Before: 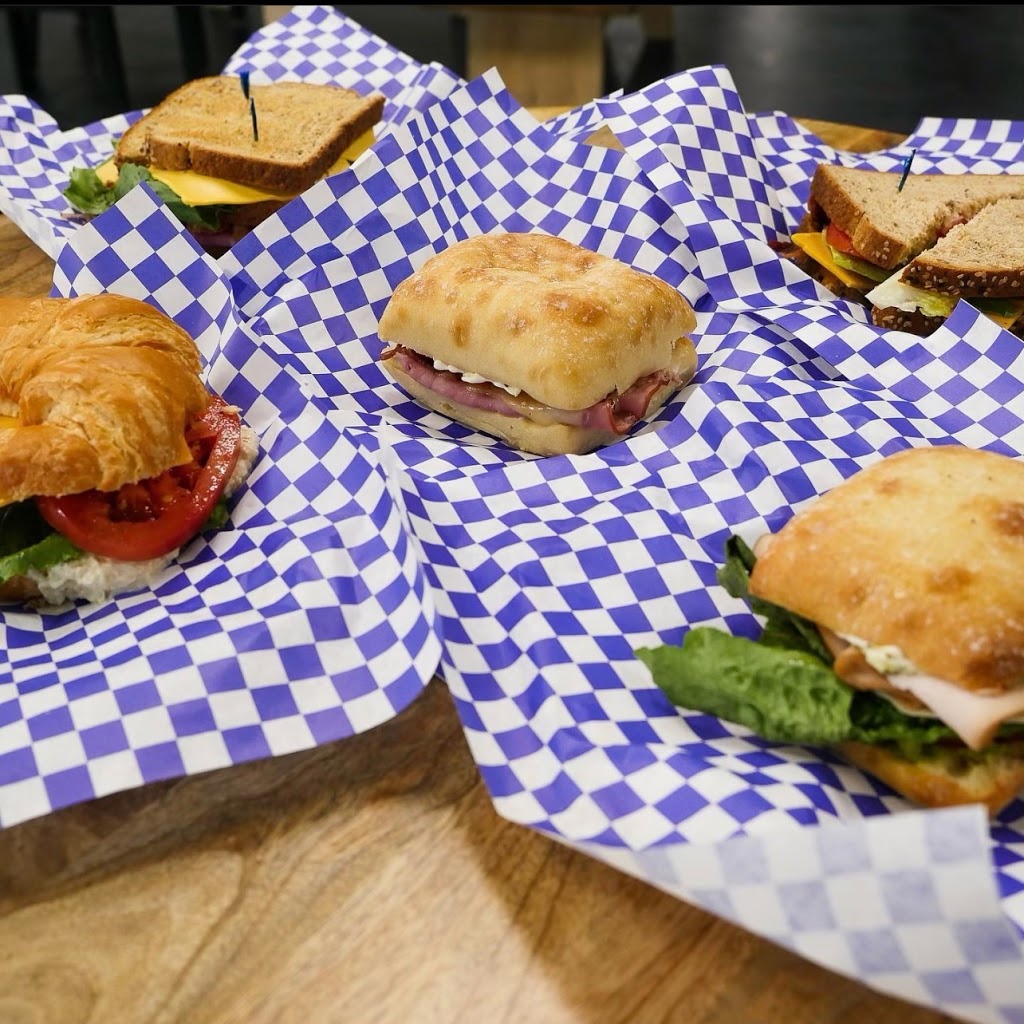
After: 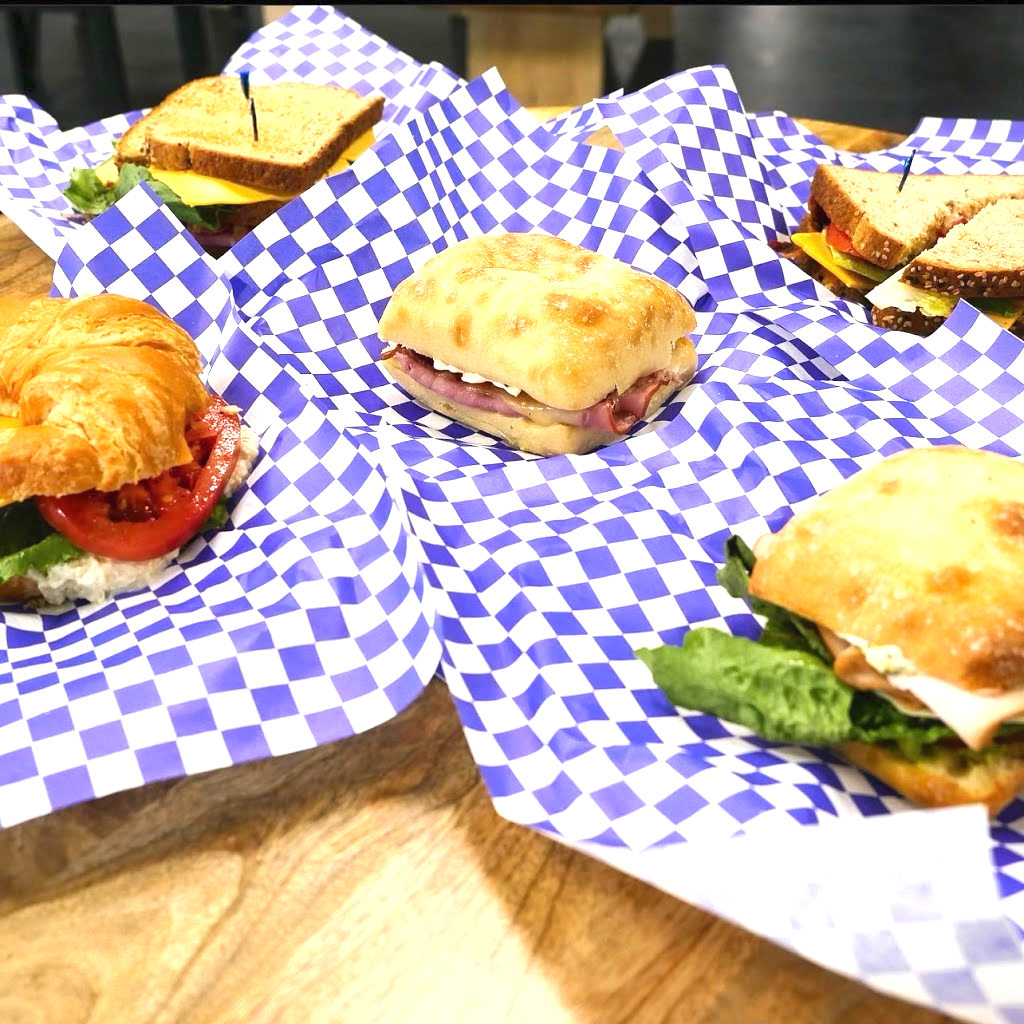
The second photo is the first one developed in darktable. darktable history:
shadows and highlights: shadows 62.79, white point adjustment 0.343, highlights -33.69, compress 83.87%
exposure: black level correction 0, exposure 1.106 EV, compensate highlight preservation false
